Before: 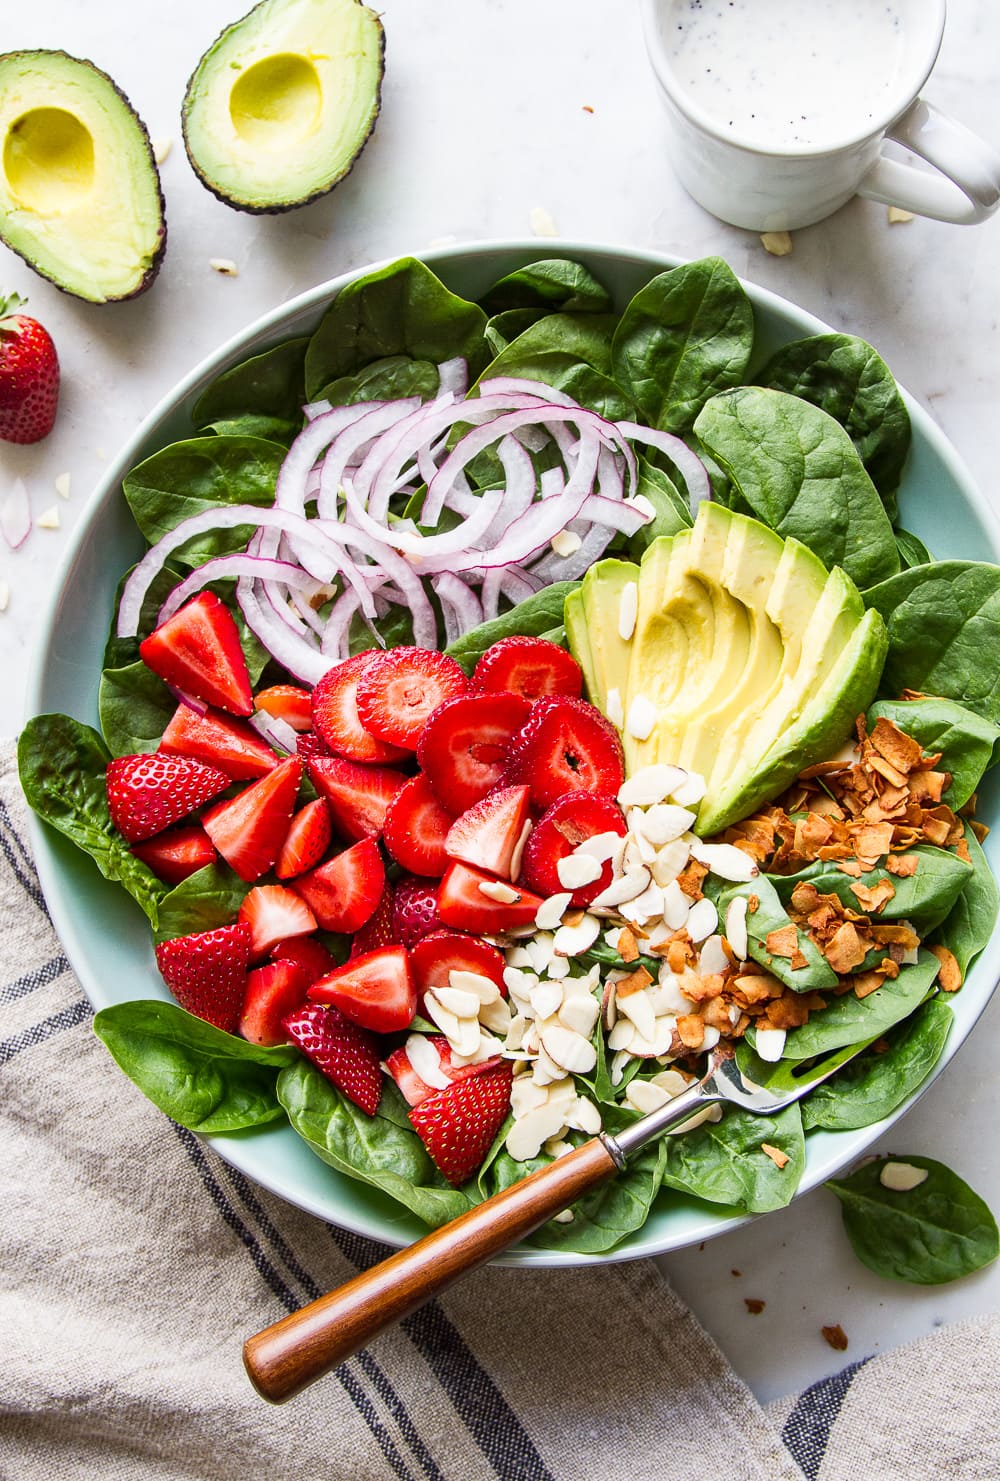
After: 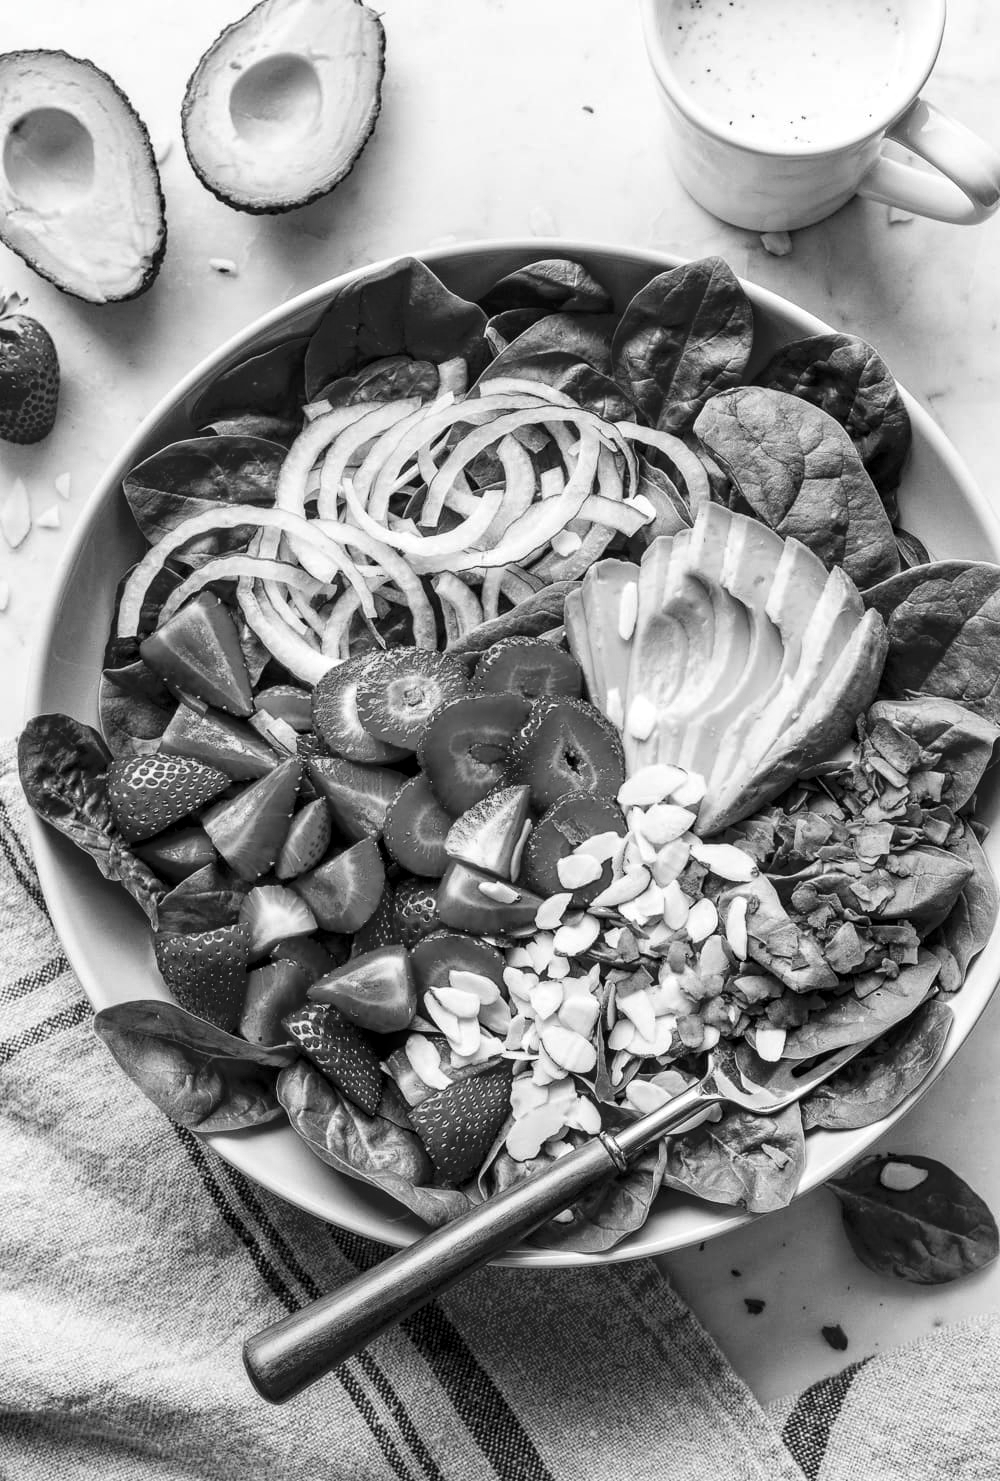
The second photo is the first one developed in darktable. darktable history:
local contrast: on, module defaults
color zones: curves: ch1 [(0.24, 0.629) (0.75, 0.5)]; ch2 [(0.255, 0.454) (0.745, 0.491)]
color calibration: output gray [0.21, 0.42, 0.37, 0], illuminant custom, x 0.371, y 0.382, temperature 4283.06 K
tone curve: curves: ch0 [(0, 0) (0.003, 0.004) (0.011, 0.005) (0.025, 0.014) (0.044, 0.037) (0.069, 0.059) (0.1, 0.096) (0.136, 0.116) (0.177, 0.133) (0.224, 0.177) (0.277, 0.255) (0.335, 0.319) (0.399, 0.385) (0.468, 0.457) (0.543, 0.545) (0.623, 0.621) (0.709, 0.705) (0.801, 0.801) (0.898, 0.901) (1, 1)], color space Lab, independent channels, preserve colors none
